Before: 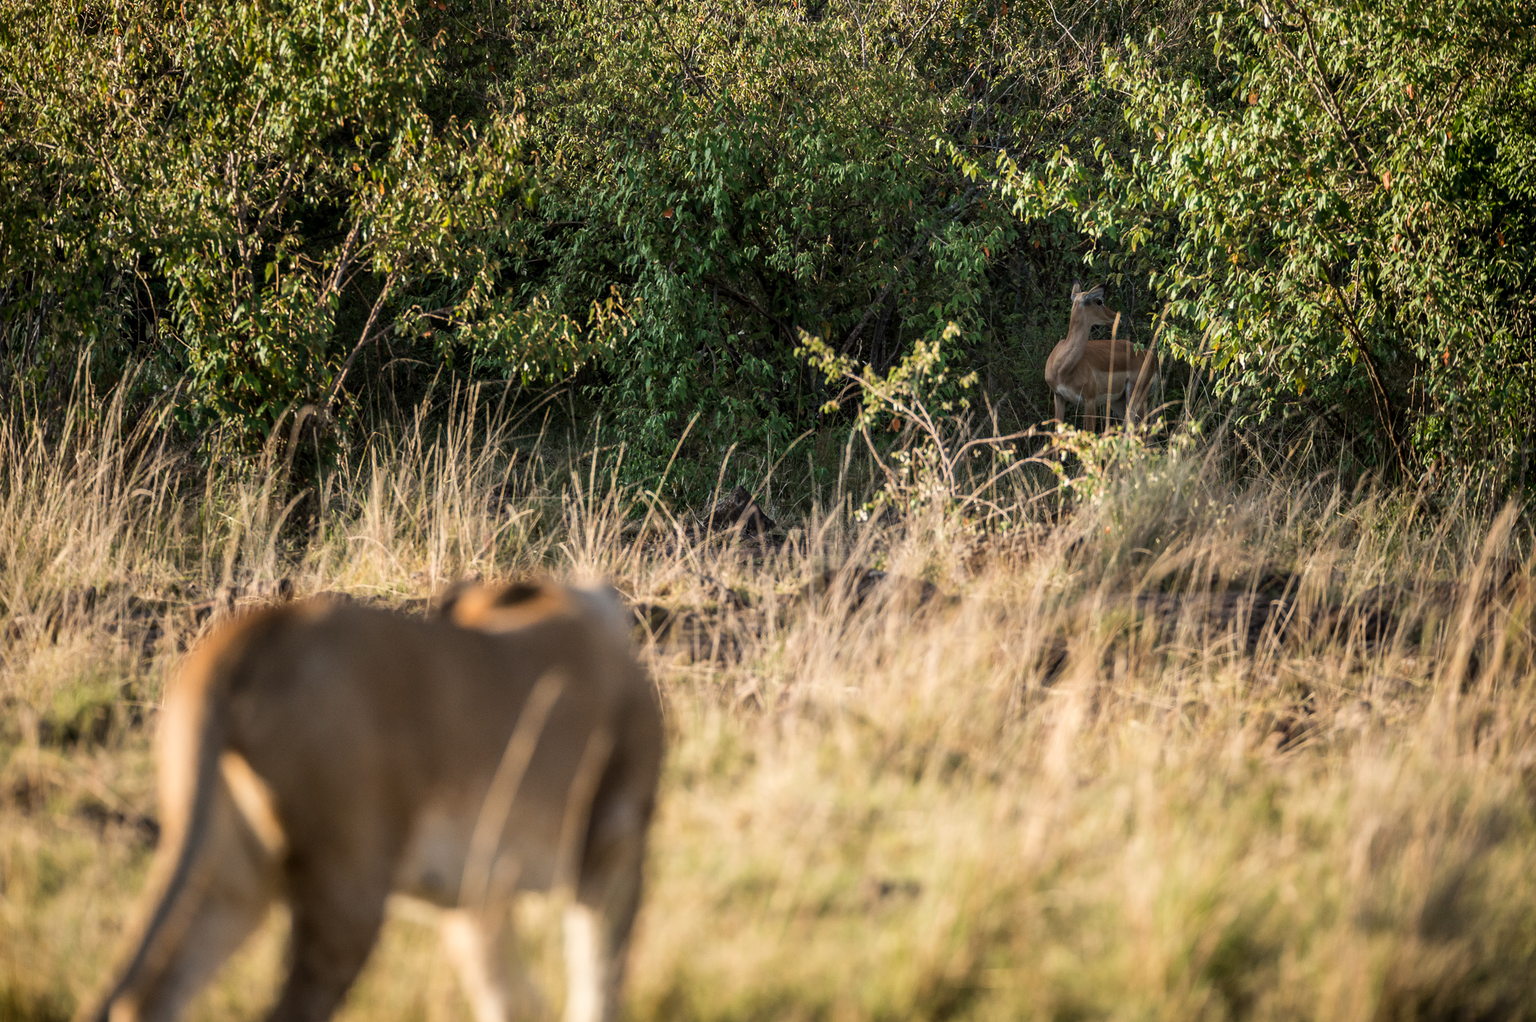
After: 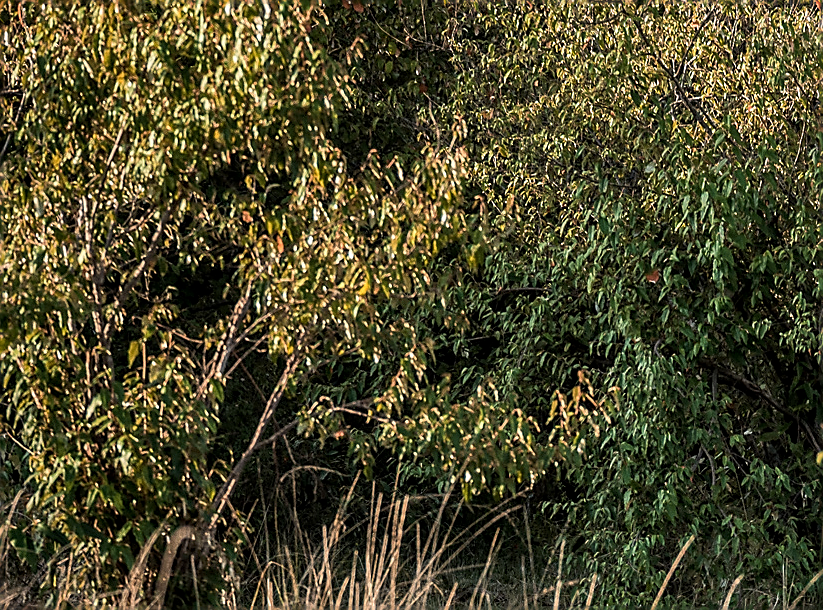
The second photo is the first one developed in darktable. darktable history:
color zones: curves: ch1 [(0, 0.469) (0.072, 0.457) (0.243, 0.494) (0.429, 0.5) (0.571, 0.5) (0.714, 0.5) (0.857, 0.5) (1, 0.469)]; ch2 [(0, 0.499) (0.143, 0.467) (0.242, 0.436) (0.429, 0.493) (0.571, 0.5) (0.714, 0.5) (0.857, 0.5) (1, 0.499)]
crop and rotate: left 10.857%, top 0.087%, right 47.977%, bottom 54.058%
local contrast: on, module defaults
sharpen: radius 1.413, amount 1.242, threshold 0.833
